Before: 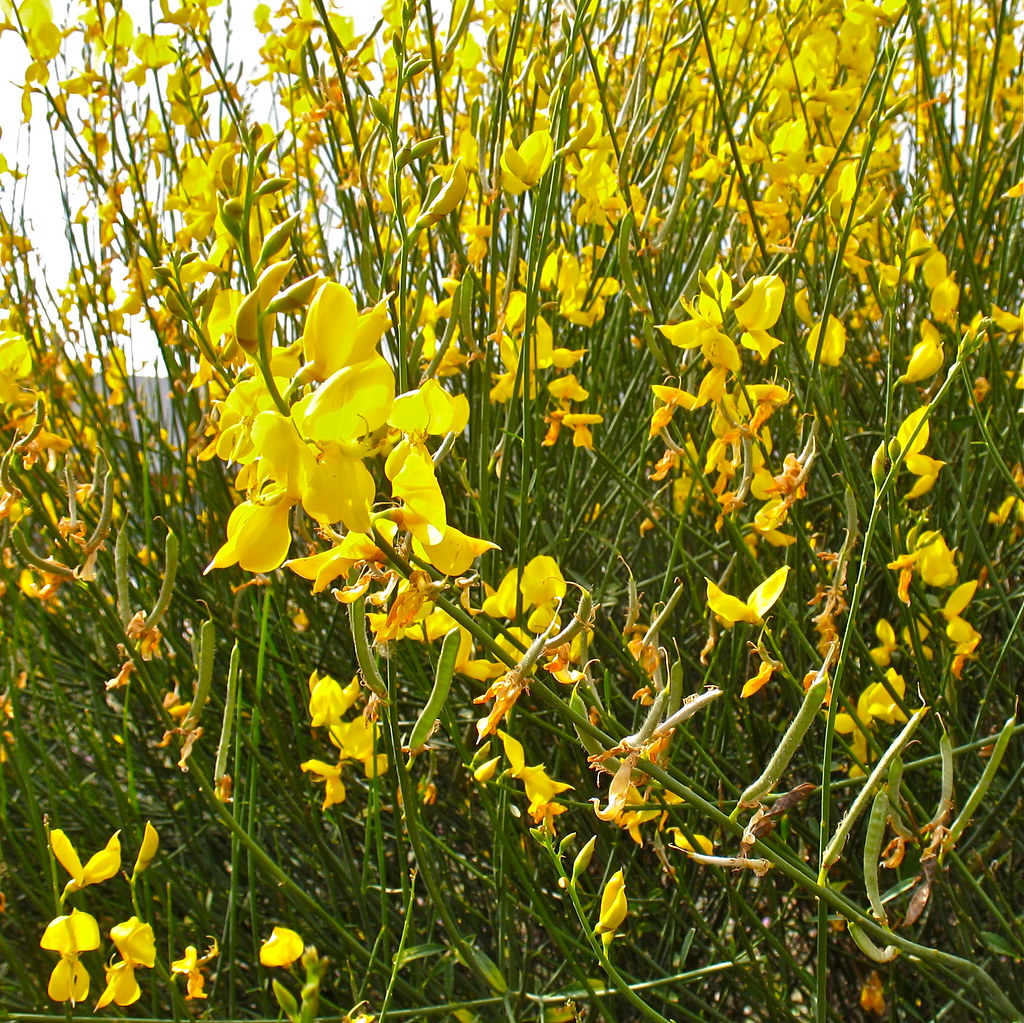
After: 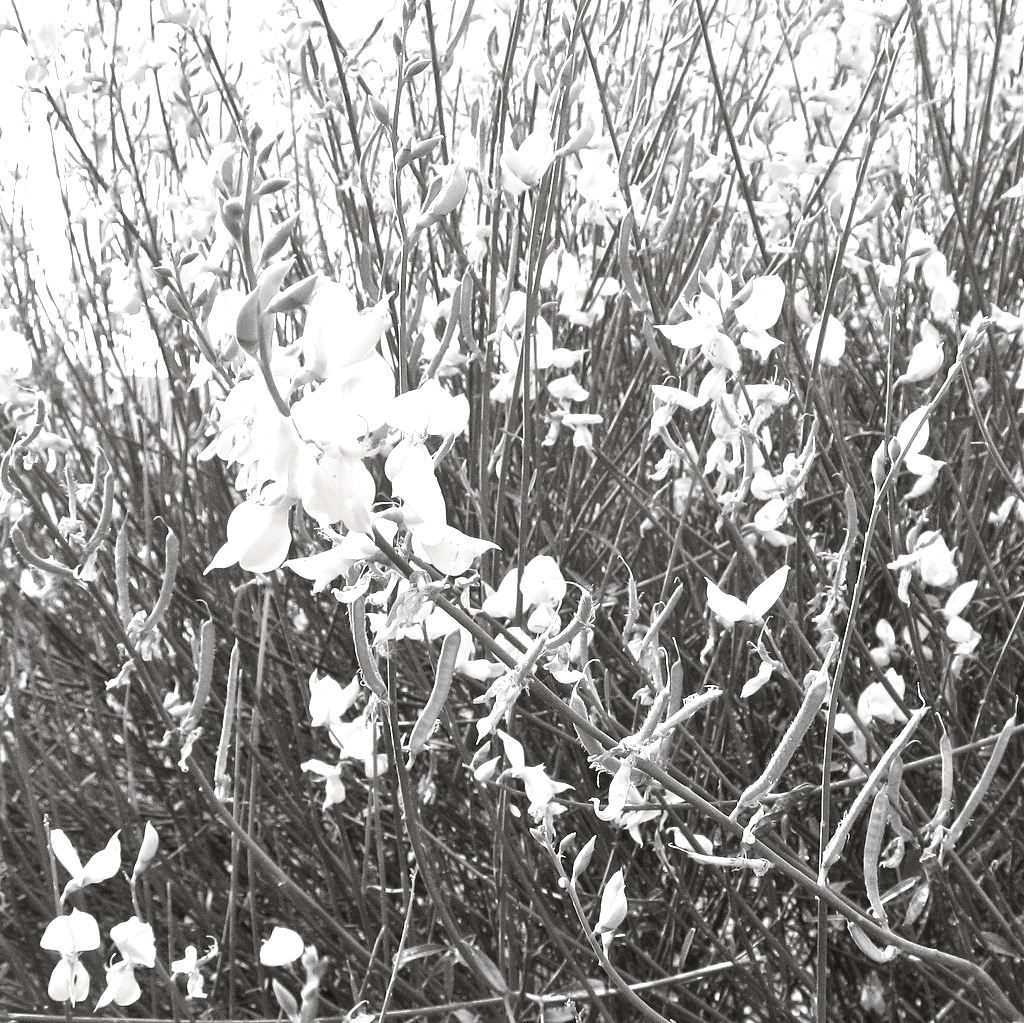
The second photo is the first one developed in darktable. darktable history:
exposure: black level correction 0, exposure 1.1 EV, compensate exposure bias true, compensate highlight preservation false
contrast brightness saturation: contrast -0.02, brightness -0.01, saturation 0.03
grain: coarseness 0.09 ISO
monochrome: a 30.25, b 92.03
color balance rgb: linear chroma grading › global chroma 15%, perceptual saturation grading › global saturation 30%
split-toning: shadows › hue 36°, shadows › saturation 0.05, highlights › hue 10.8°, highlights › saturation 0.15, compress 40%
